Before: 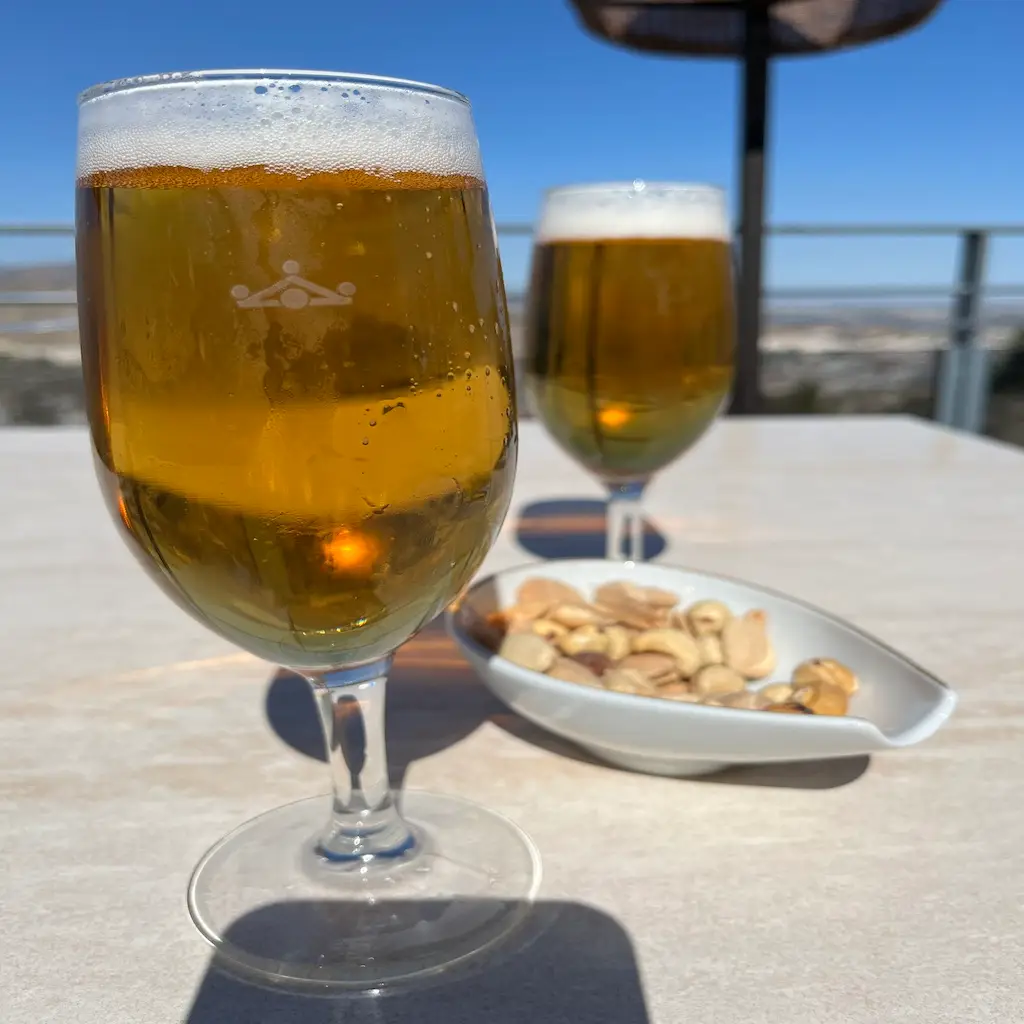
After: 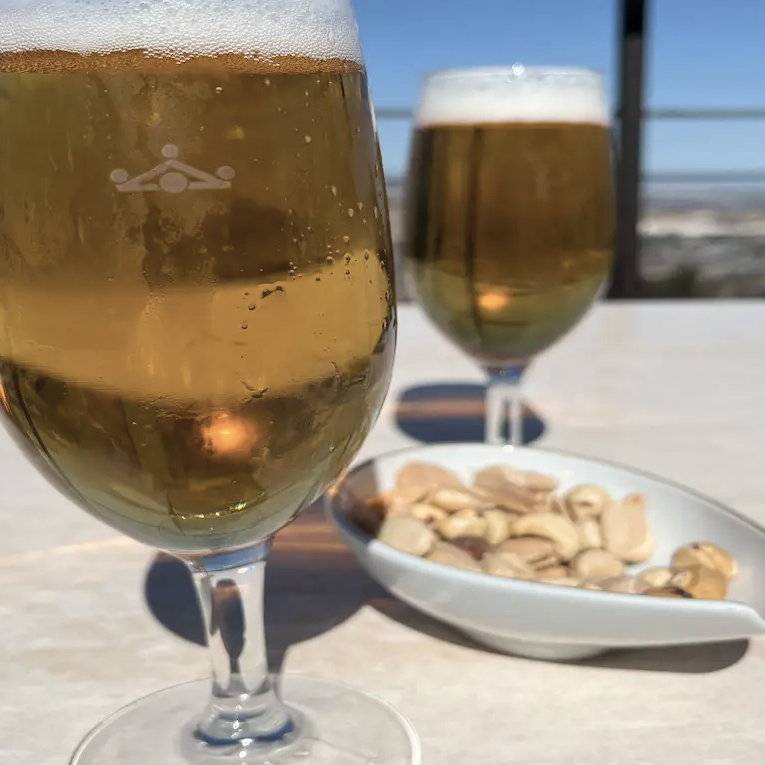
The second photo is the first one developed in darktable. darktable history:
crop and rotate: left 11.831%, top 11.346%, right 13.429%, bottom 13.899%
contrast brightness saturation: contrast 0.1, saturation -0.36
velvia: on, module defaults
